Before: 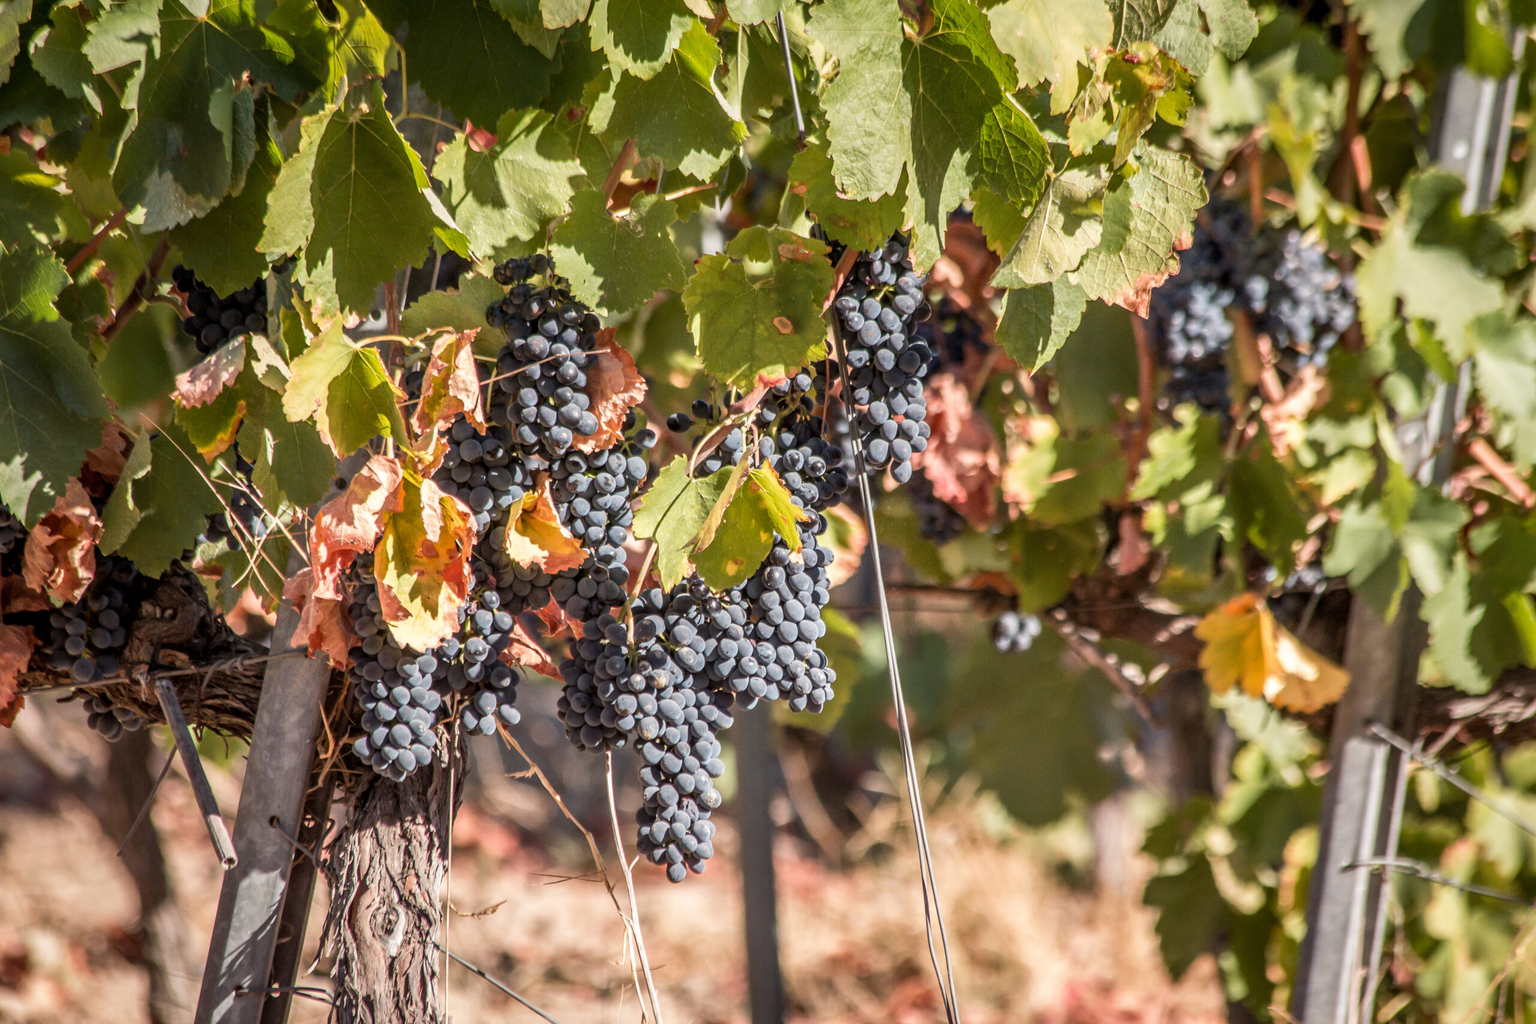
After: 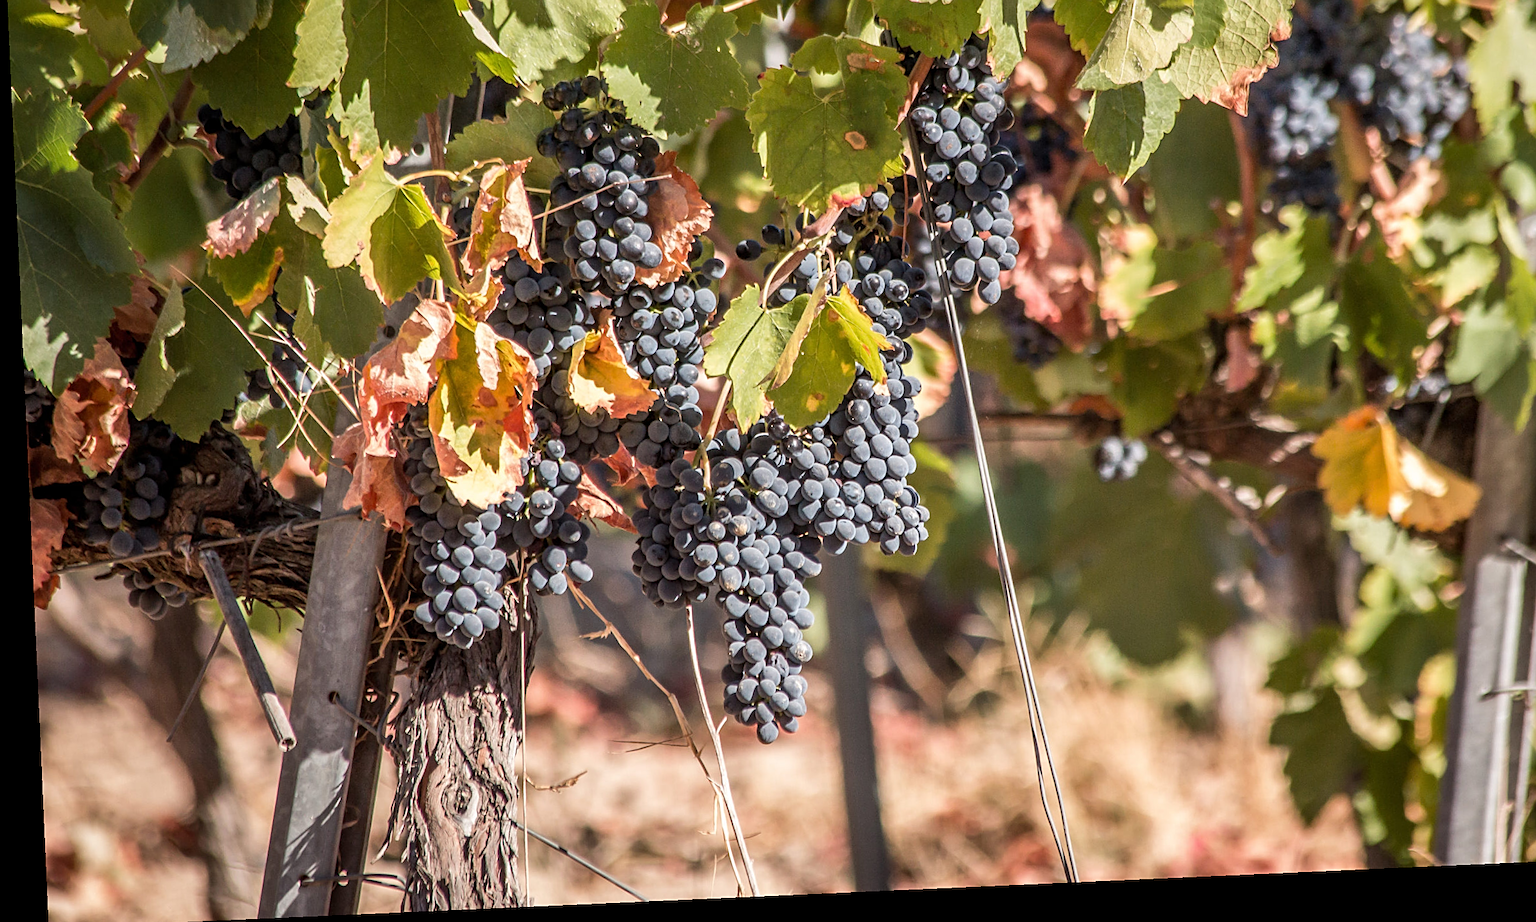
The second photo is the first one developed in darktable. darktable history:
sharpen: on, module defaults
crop: top 20.916%, right 9.437%, bottom 0.316%
rotate and perspective: rotation -2.56°, automatic cropping off
